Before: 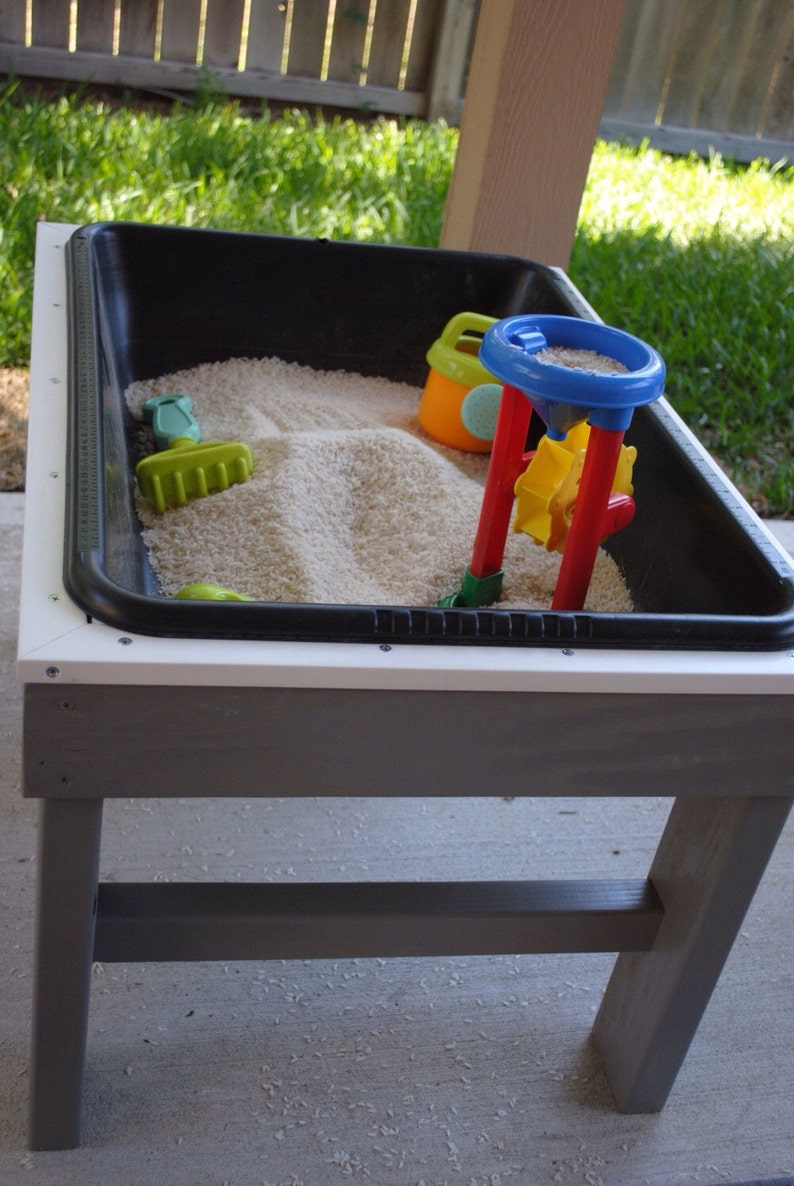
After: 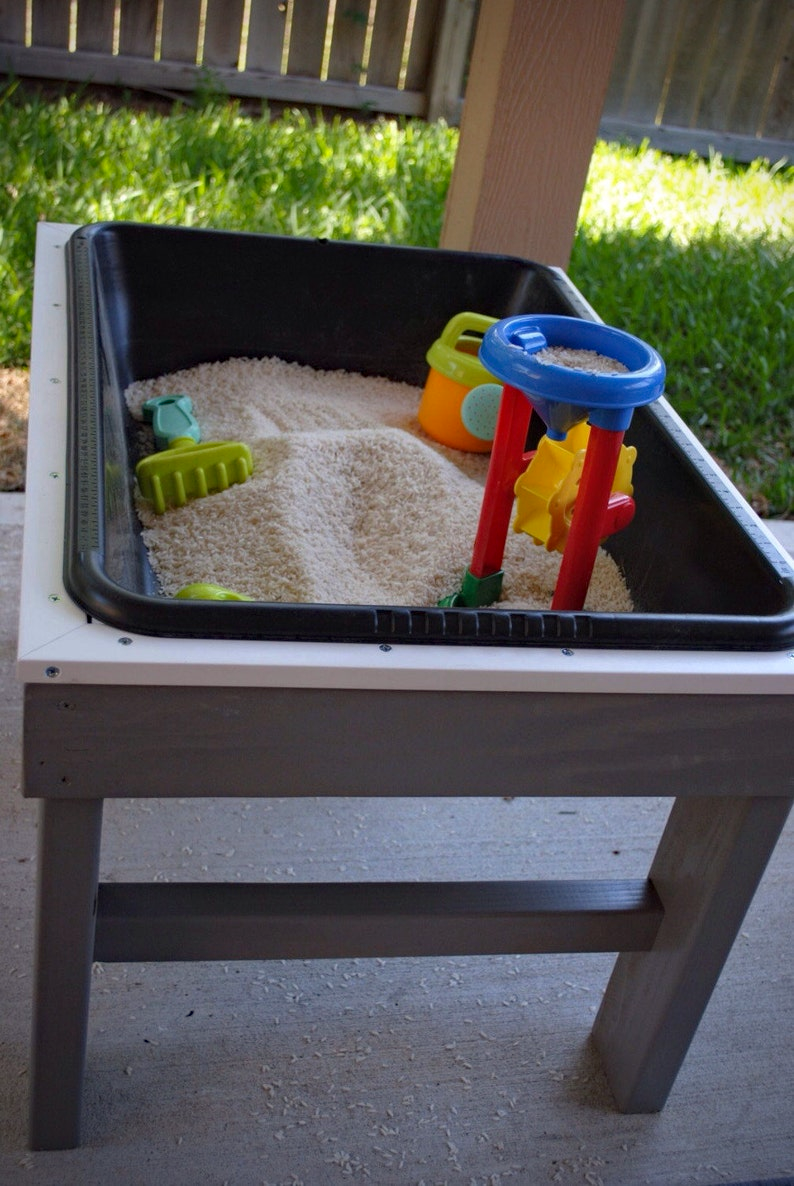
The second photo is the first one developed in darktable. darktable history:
haze removal: on, module defaults
vignetting: fall-off radius 46.19%, brightness -0.608, saturation -0.002
